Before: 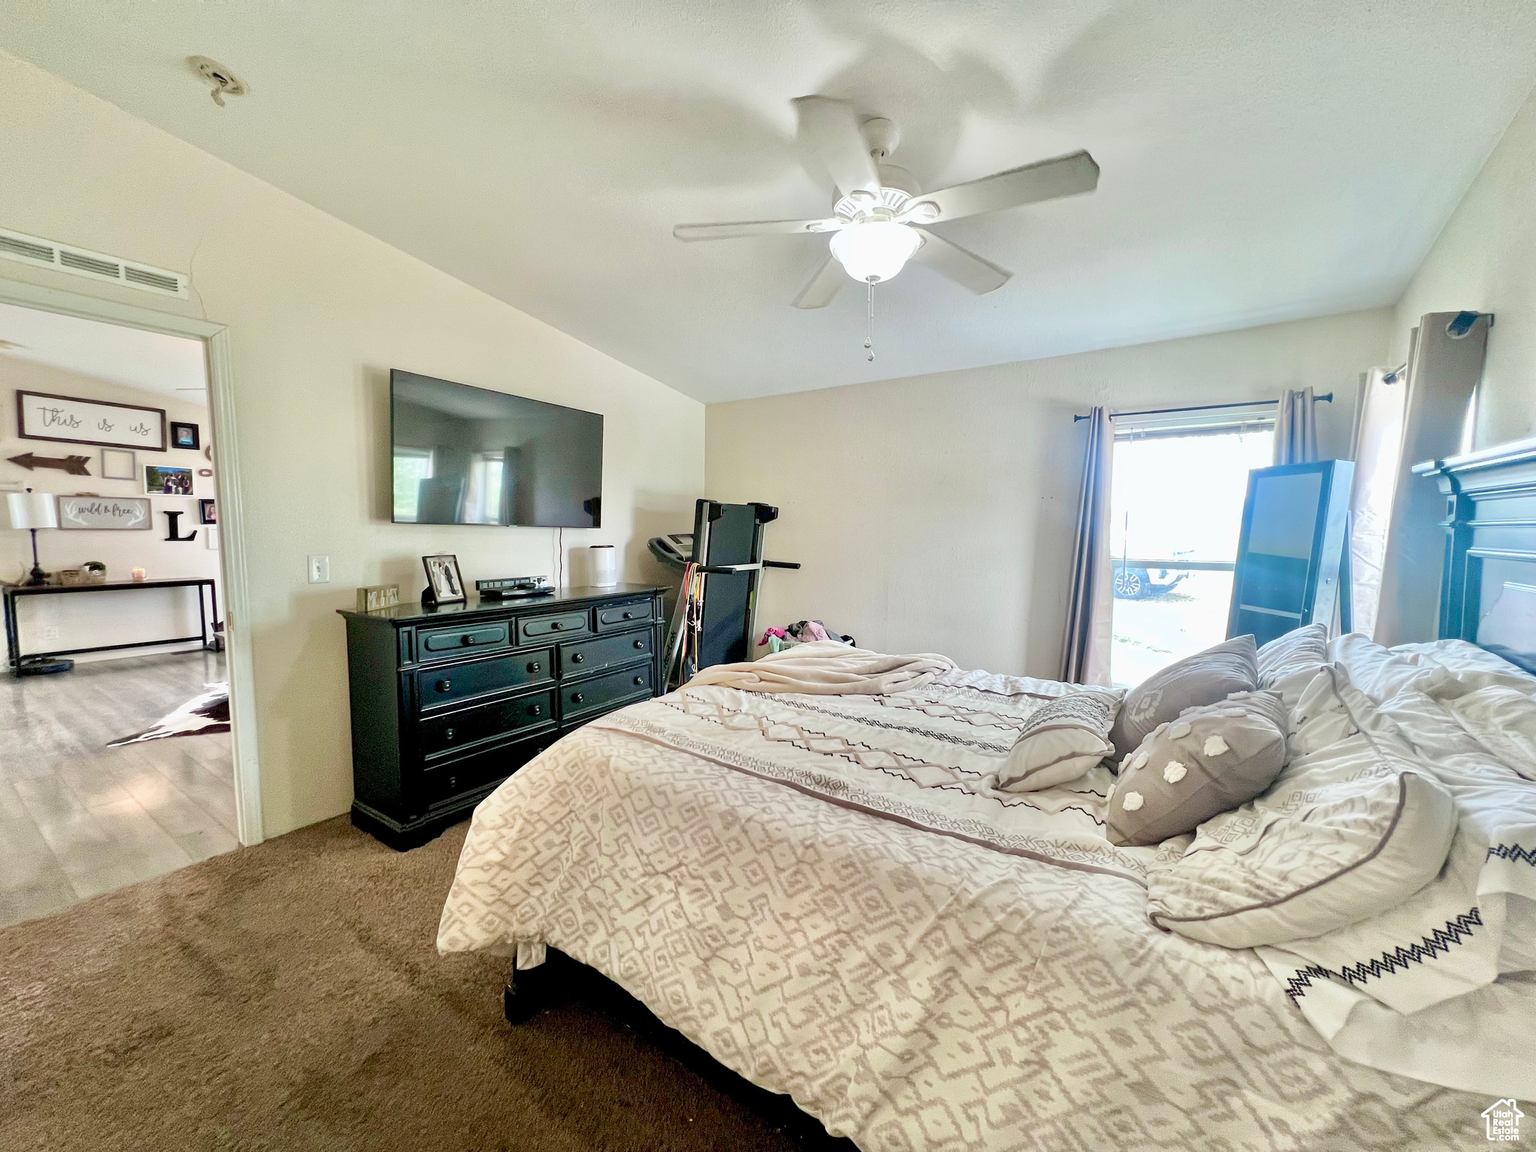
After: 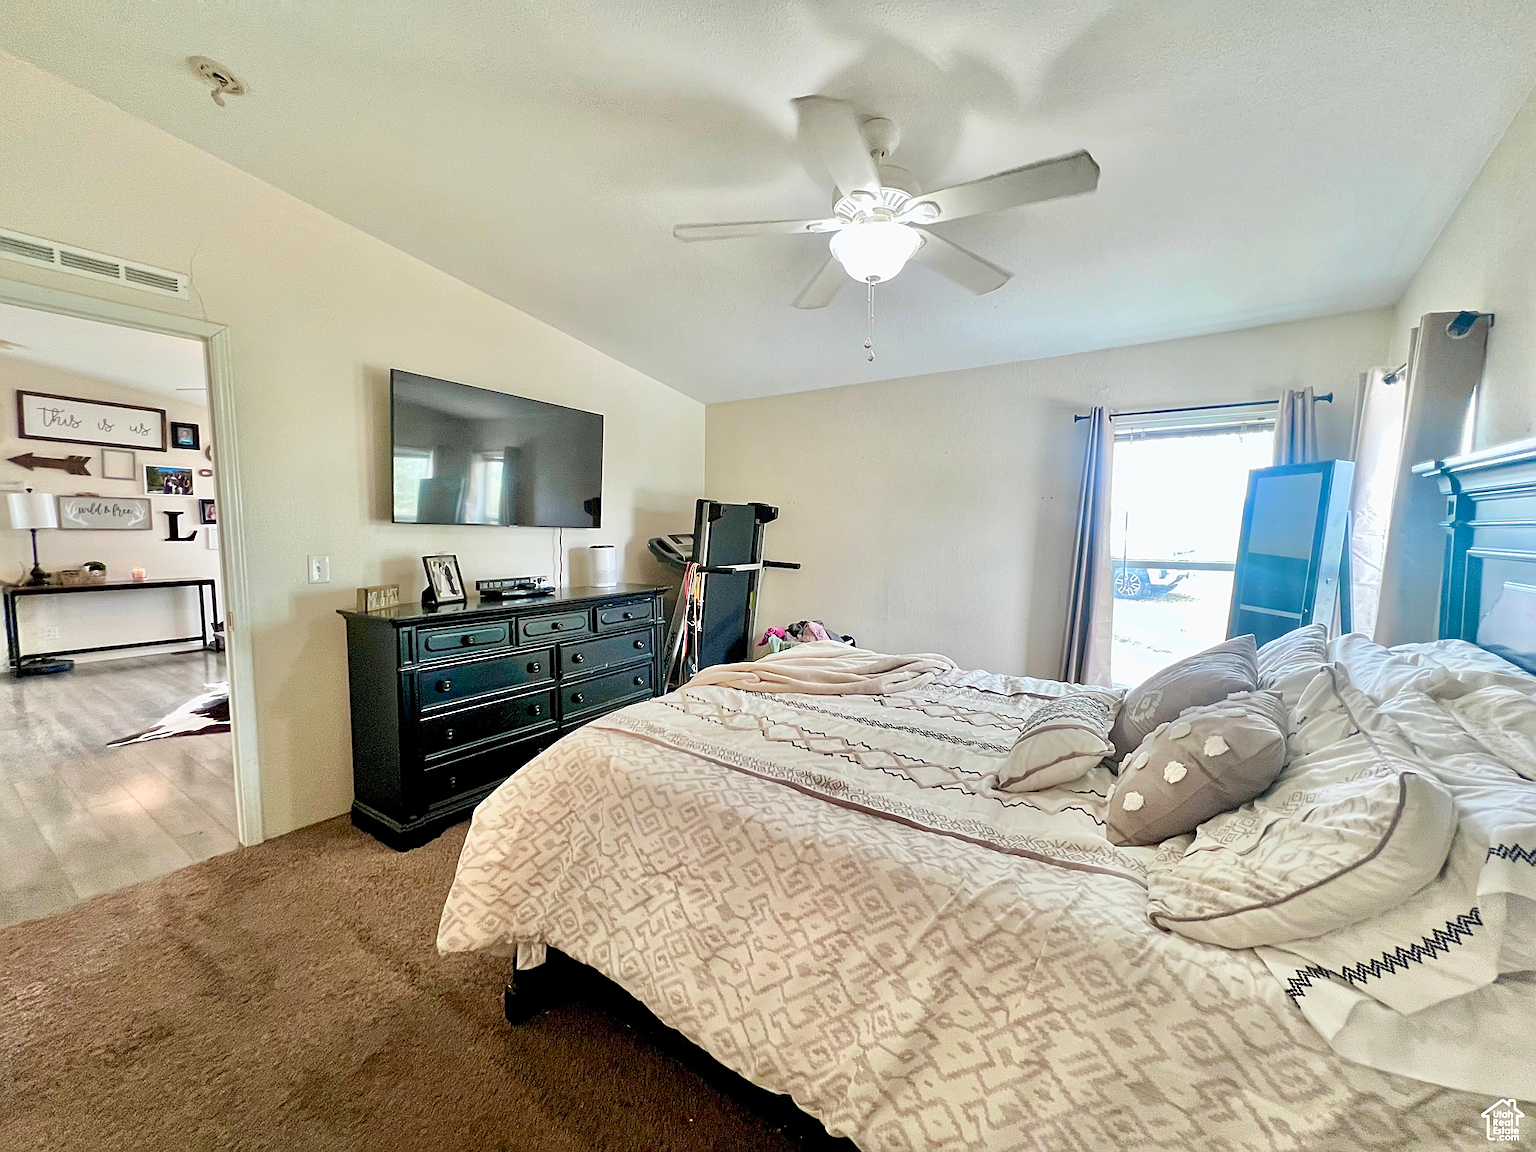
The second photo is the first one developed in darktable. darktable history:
sharpen: on, module defaults
color zones: curves: ch1 [(0.309, 0.524) (0.41, 0.329) (0.508, 0.509)]; ch2 [(0.25, 0.457) (0.75, 0.5)], mix 30.85%
